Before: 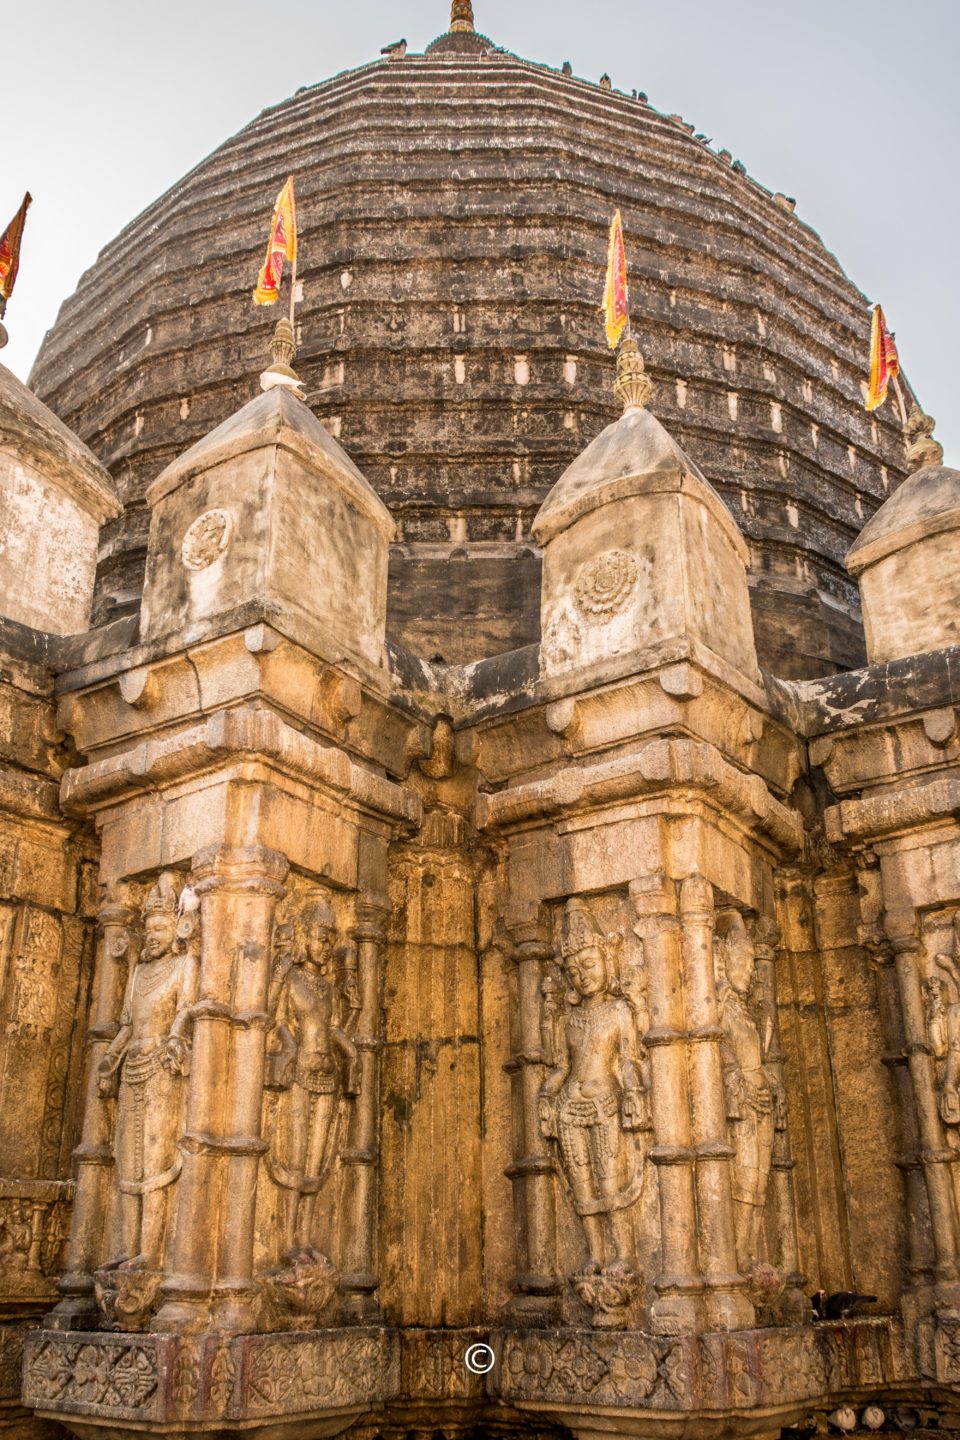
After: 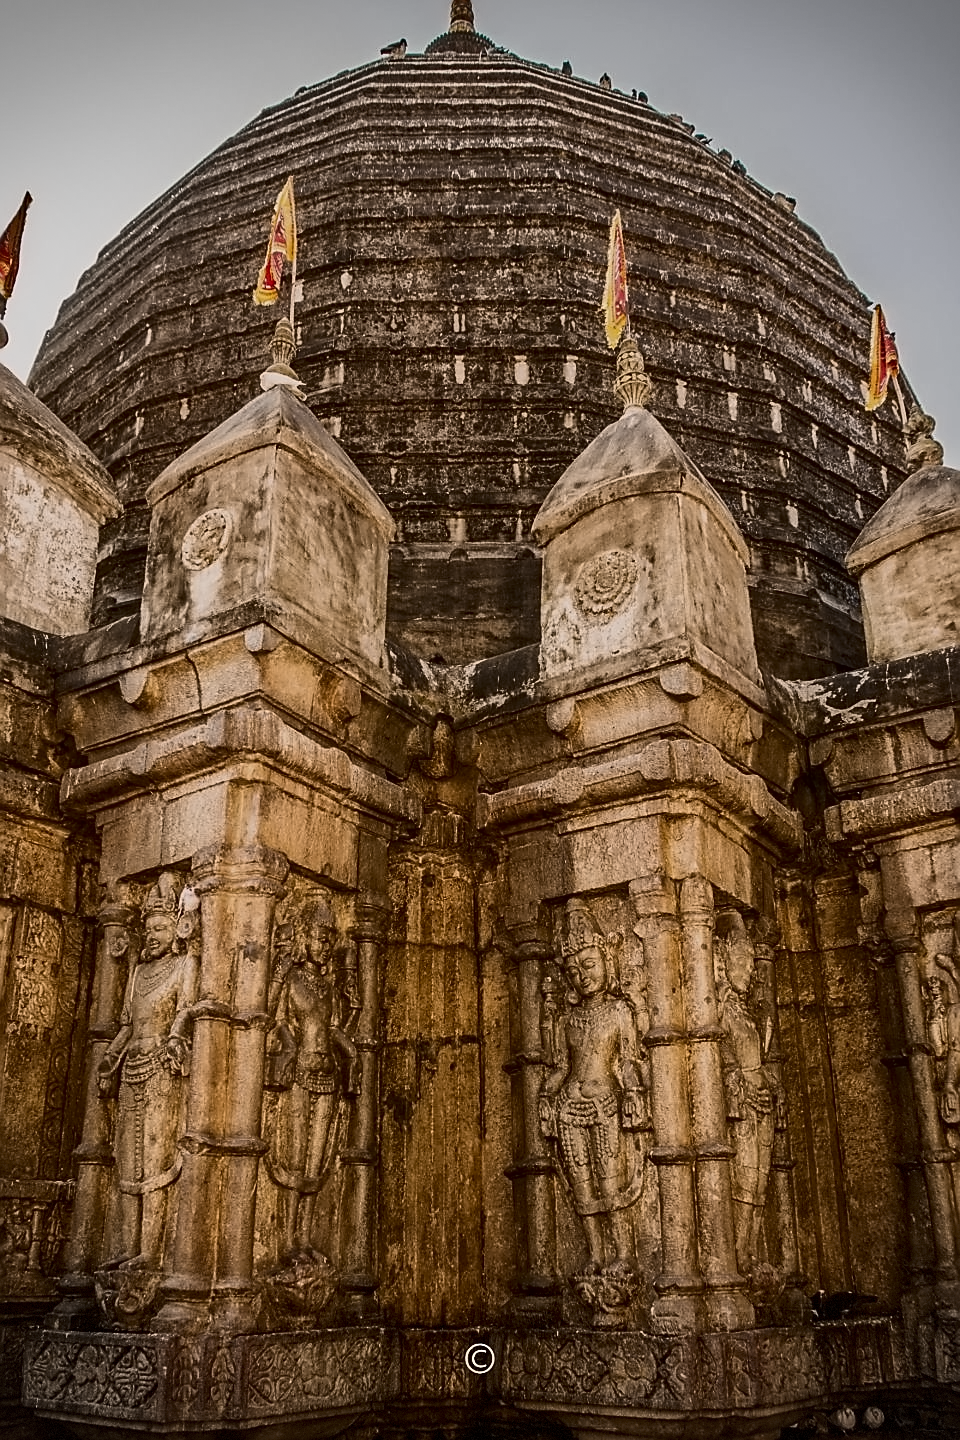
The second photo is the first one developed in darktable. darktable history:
sharpen: radius 1.4, amount 1.25, threshold 0.7
exposure: exposure -1 EV, compensate highlight preservation false
contrast brightness saturation: contrast 0.28
vignetting: dithering 8-bit output, unbound false
haze removal: compatibility mode true, adaptive false
contrast equalizer: y [[0.5 ×6], [0.5 ×6], [0.5 ×6], [0 ×6], [0, 0.039, 0.251, 0.29, 0.293, 0.292]]
